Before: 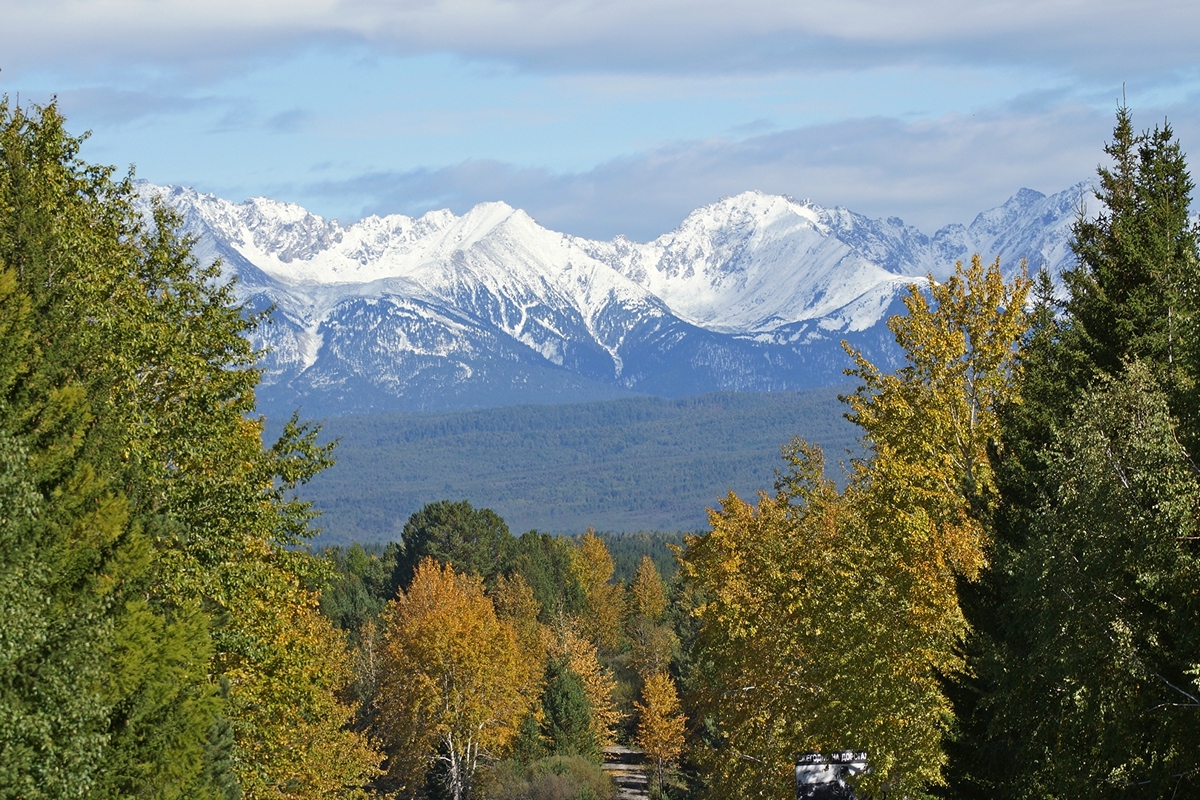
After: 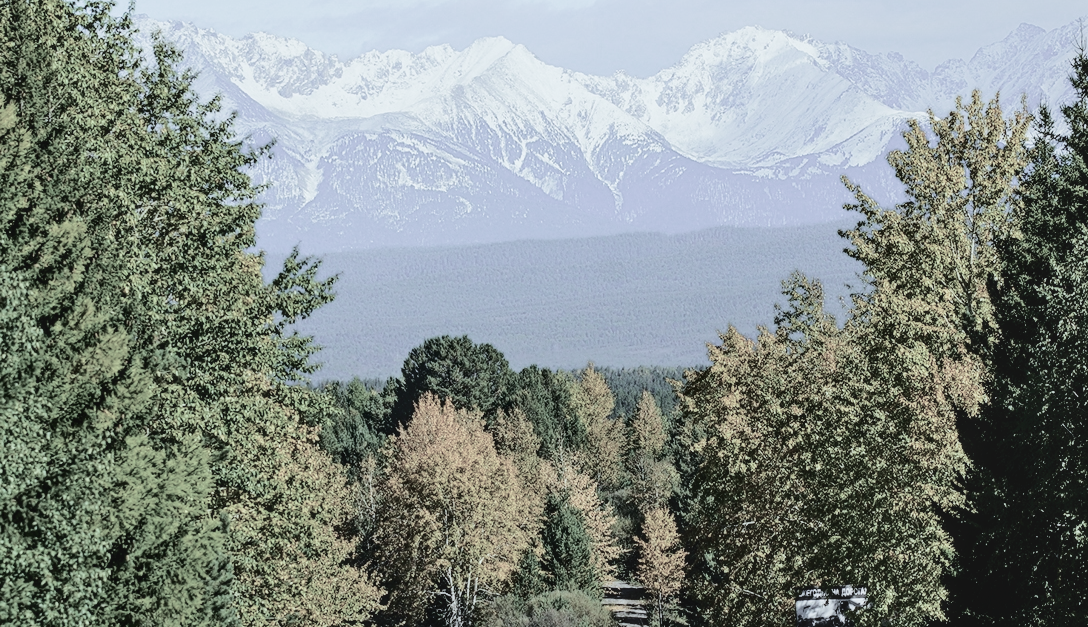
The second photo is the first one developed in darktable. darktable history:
tone equalizer: -8 EV 0.065 EV
color balance rgb: perceptual saturation grading › global saturation 30.143%
local contrast: on, module defaults
exposure: exposure 0.202 EV, compensate exposure bias true, compensate highlight preservation false
filmic rgb: black relative exposure -7.65 EV, white relative exposure 3.96 EV, hardness 4.02, contrast 1.098, highlights saturation mix -30.78%, color science v4 (2020)
crop: top 20.719%, right 9.322%, bottom 0.294%
tone curve: curves: ch0 [(0, 0) (0.003, 0.058) (0.011, 0.061) (0.025, 0.065) (0.044, 0.076) (0.069, 0.083) (0.1, 0.09) (0.136, 0.102) (0.177, 0.145) (0.224, 0.196) (0.277, 0.278) (0.335, 0.375) (0.399, 0.486) (0.468, 0.578) (0.543, 0.651) (0.623, 0.717) (0.709, 0.783) (0.801, 0.838) (0.898, 0.91) (1, 1)], color space Lab, independent channels, preserve colors none
color calibration: output R [0.948, 0.091, -0.04, 0], output G [-0.3, 1.384, -0.085, 0], output B [-0.108, 0.061, 1.08, 0], illuminant F (fluorescent), F source F9 (Cool White Deluxe 4150 K) – high CRI, x 0.374, y 0.373, temperature 4156.83 K
